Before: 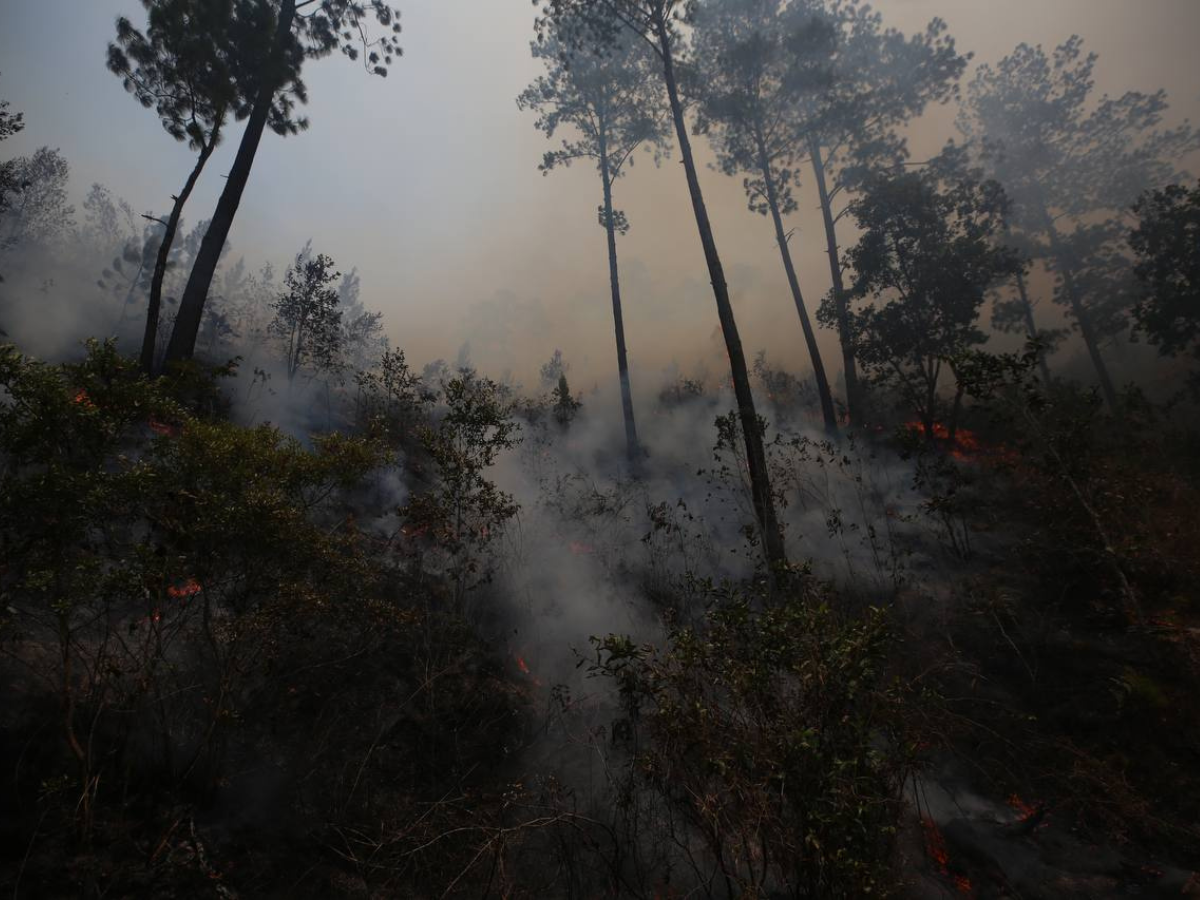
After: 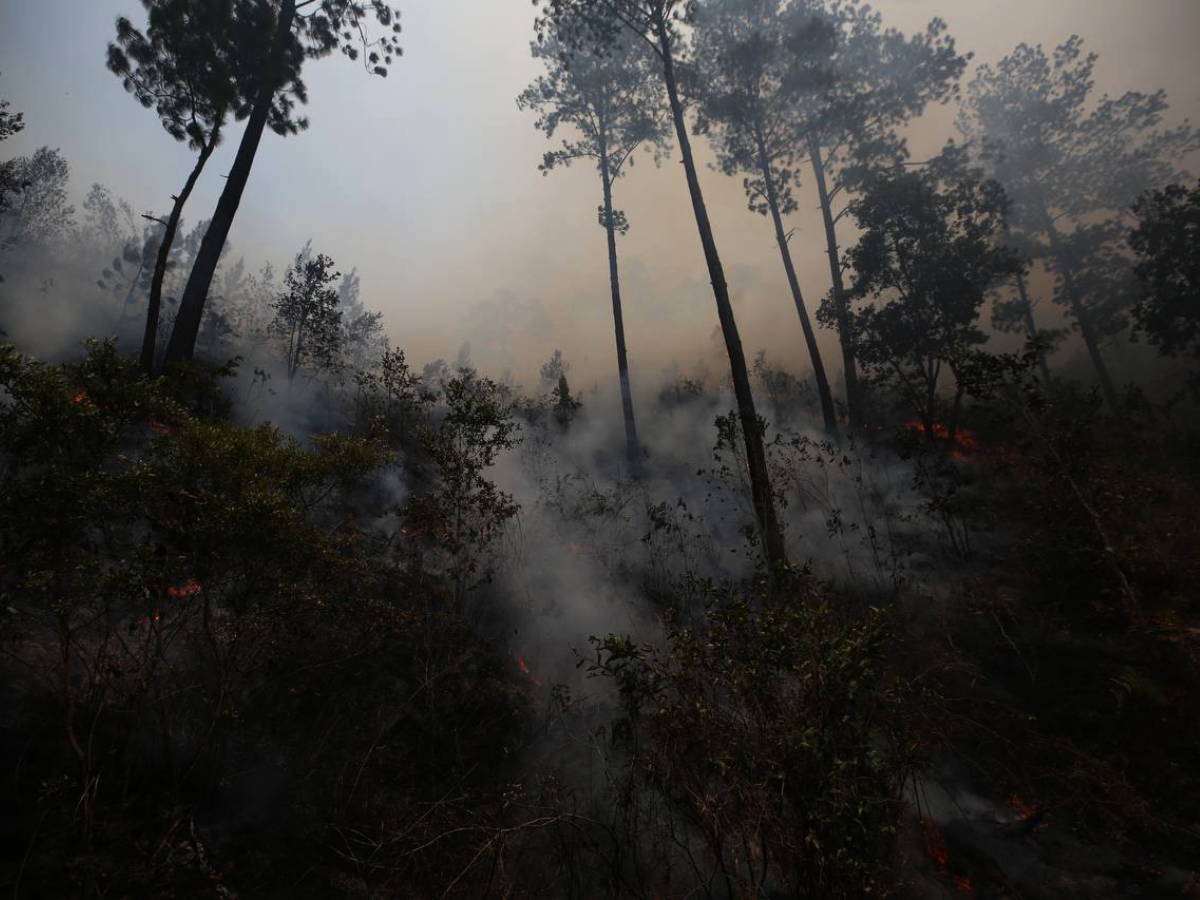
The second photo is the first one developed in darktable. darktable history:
tone equalizer: -8 EV -0.406 EV, -7 EV -0.414 EV, -6 EV -0.306 EV, -5 EV -0.225 EV, -3 EV 0.223 EV, -2 EV 0.35 EV, -1 EV 0.373 EV, +0 EV 0.42 EV, edges refinement/feathering 500, mask exposure compensation -1.57 EV, preserve details no
